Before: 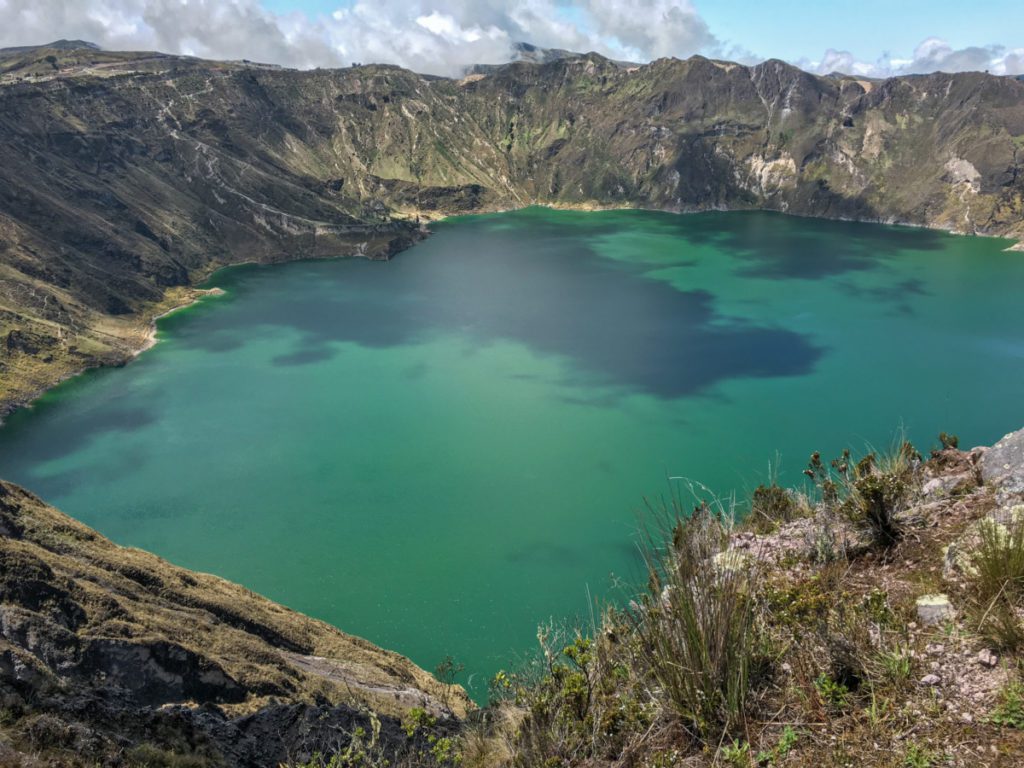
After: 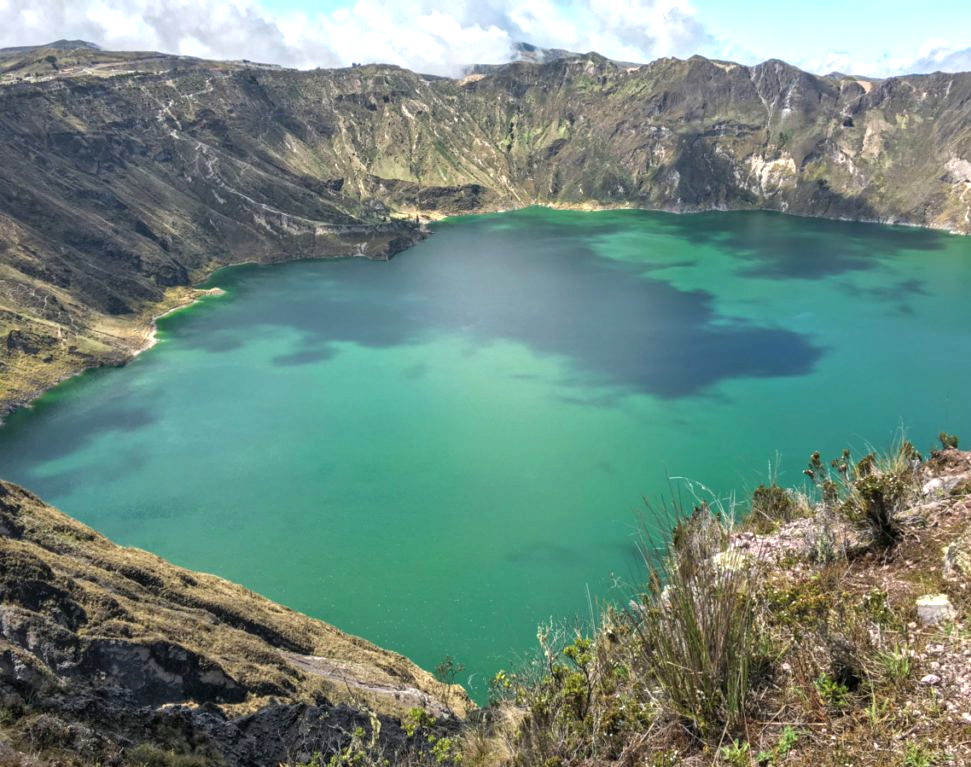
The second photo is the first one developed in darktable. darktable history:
crop and rotate: right 5.167%
exposure: black level correction 0, exposure 0.7 EV, compensate exposure bias true, compensate highlight preservation false
